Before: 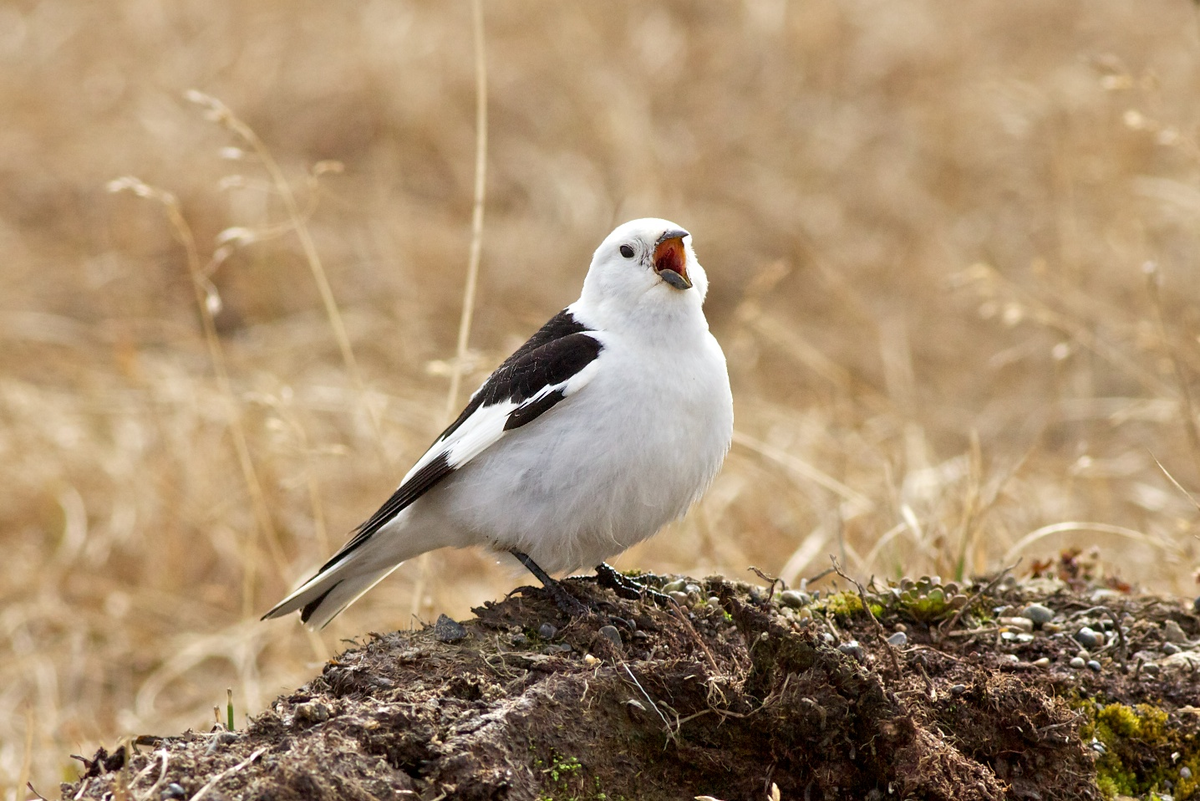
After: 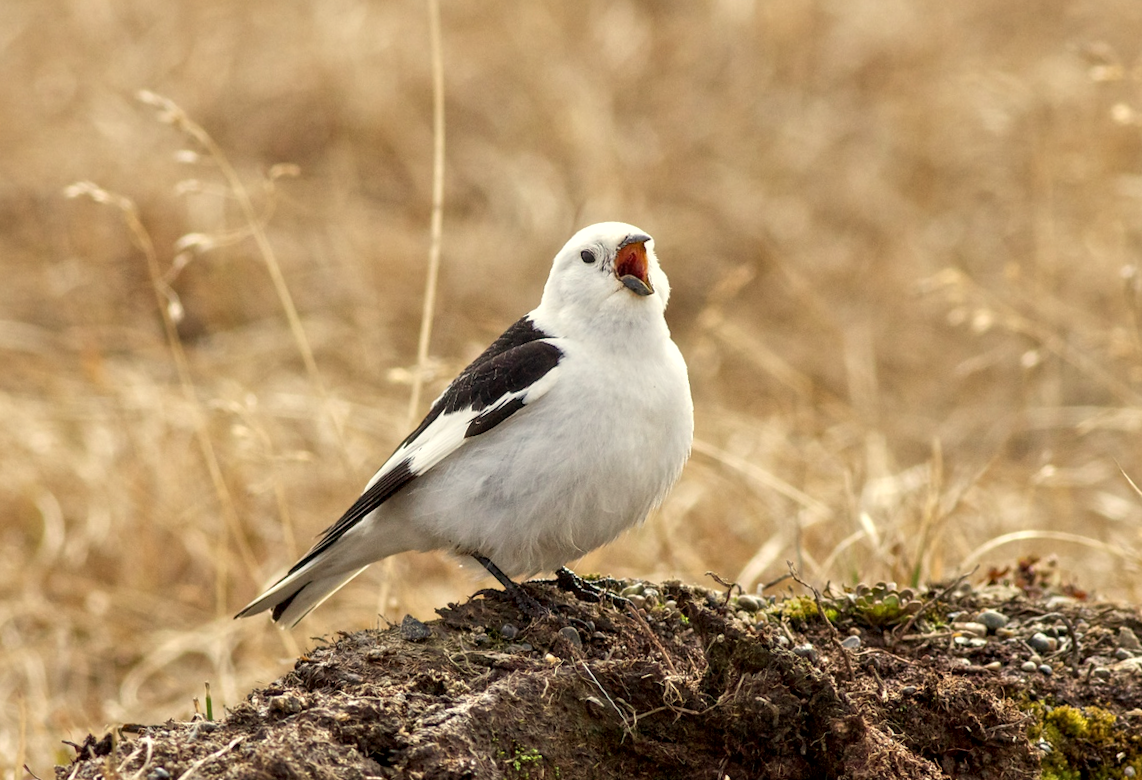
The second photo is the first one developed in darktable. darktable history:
local contrast: on, module defaults
rotate and perspective: rotation 0.074°, lens shift (vertical) 0.096, lens shift (horizontal) -0.041, crop left 0.043, crop right 0.952, crop top 0.024, crop bottom 0.979
white balance: red 1.029, blue 0.92
